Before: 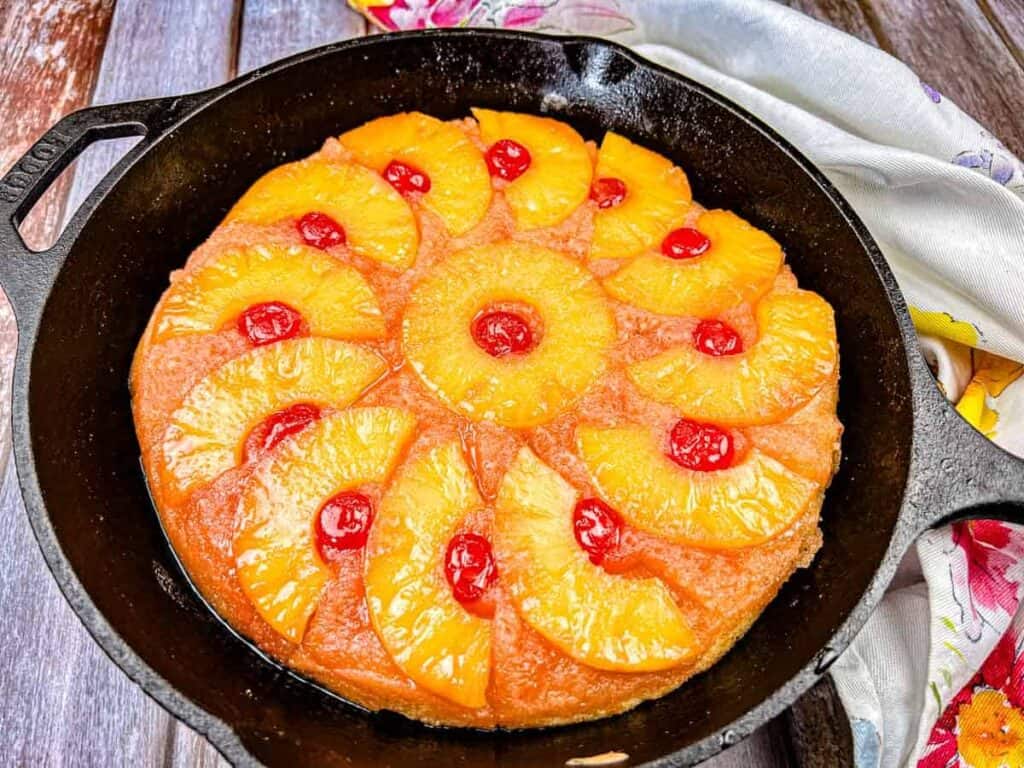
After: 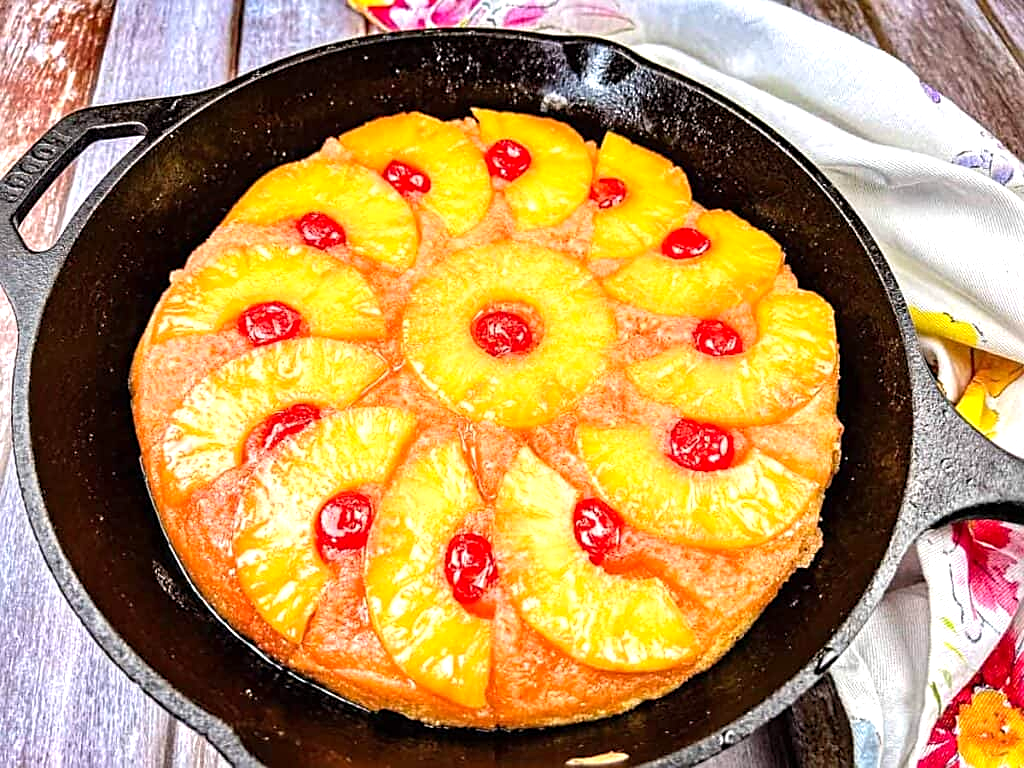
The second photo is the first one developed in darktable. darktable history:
sharpen: on, module defaults
levels: levels [0, 0.43, 0.859]
